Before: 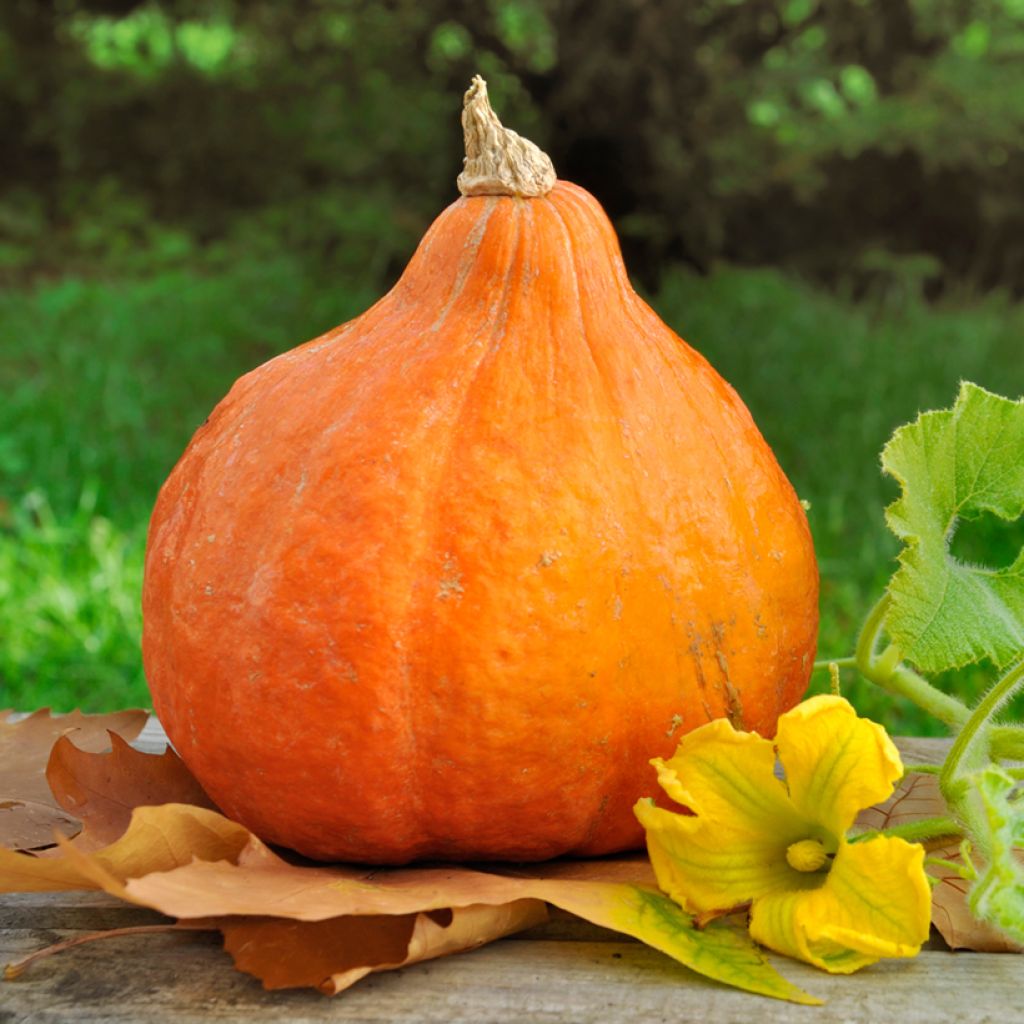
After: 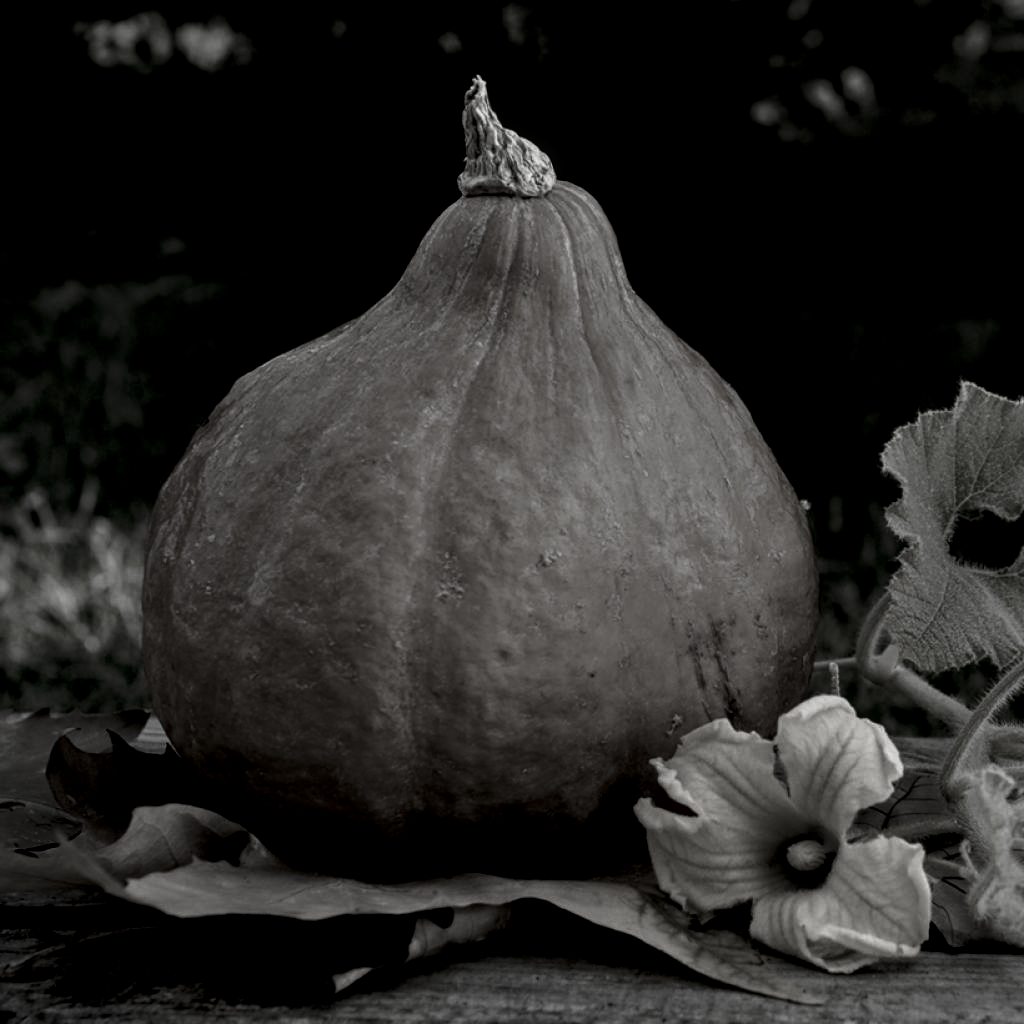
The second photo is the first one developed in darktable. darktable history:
contrast brightness saturation: contrast -0.029, brightness -0.601, saturation -0.986
color zones: curves: ch0 [(0, 0.558) (0.143, 0.559) (0.286, 0.529) (0.429, 0.505) (0.571, 0.5) (0.714, 0.5) (0.857, 0.5) (1, 0.558)]; ch1 [(0, 0.469) (0.01, 0.469) (0.12, 0.446) (0.248, 0.469) (0.5, 0.5) (0.748, 0.5) (0.99, 0.469) (1, 0.469)]
exposure: black level correction 0.098, exposure -0.084 EV, compensate exposure bias true, compensate highlight preservation false
local contrast: on, module defaults
